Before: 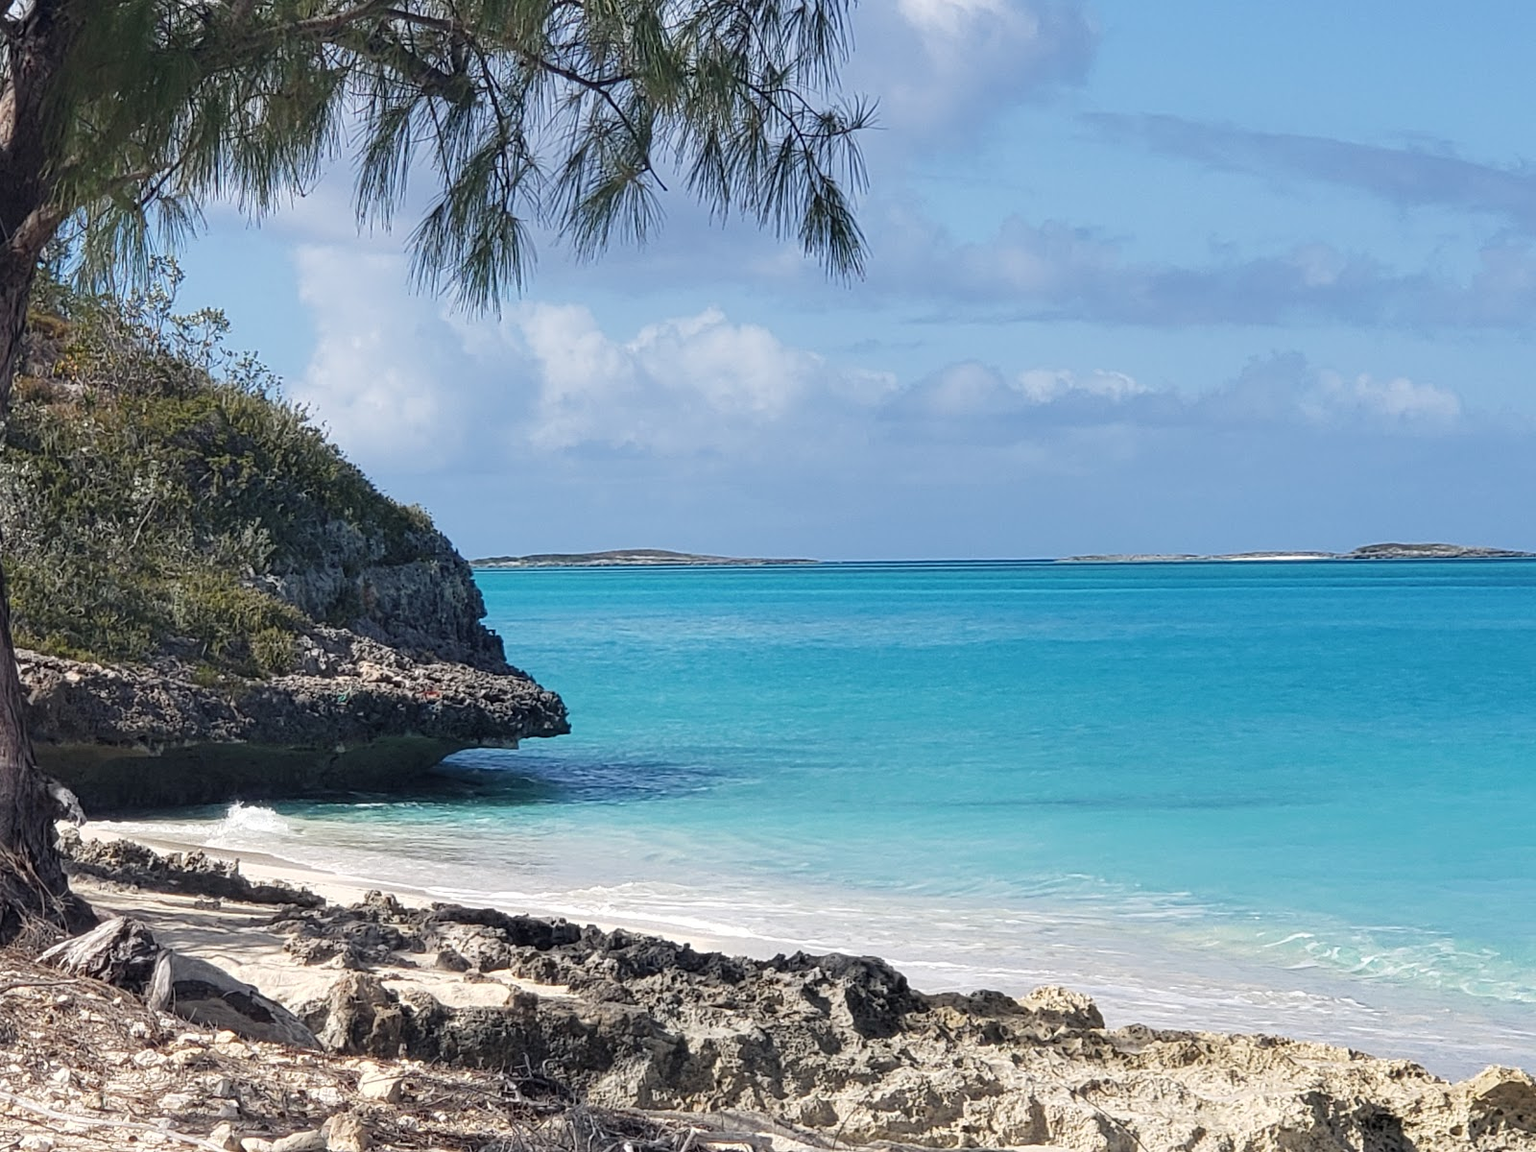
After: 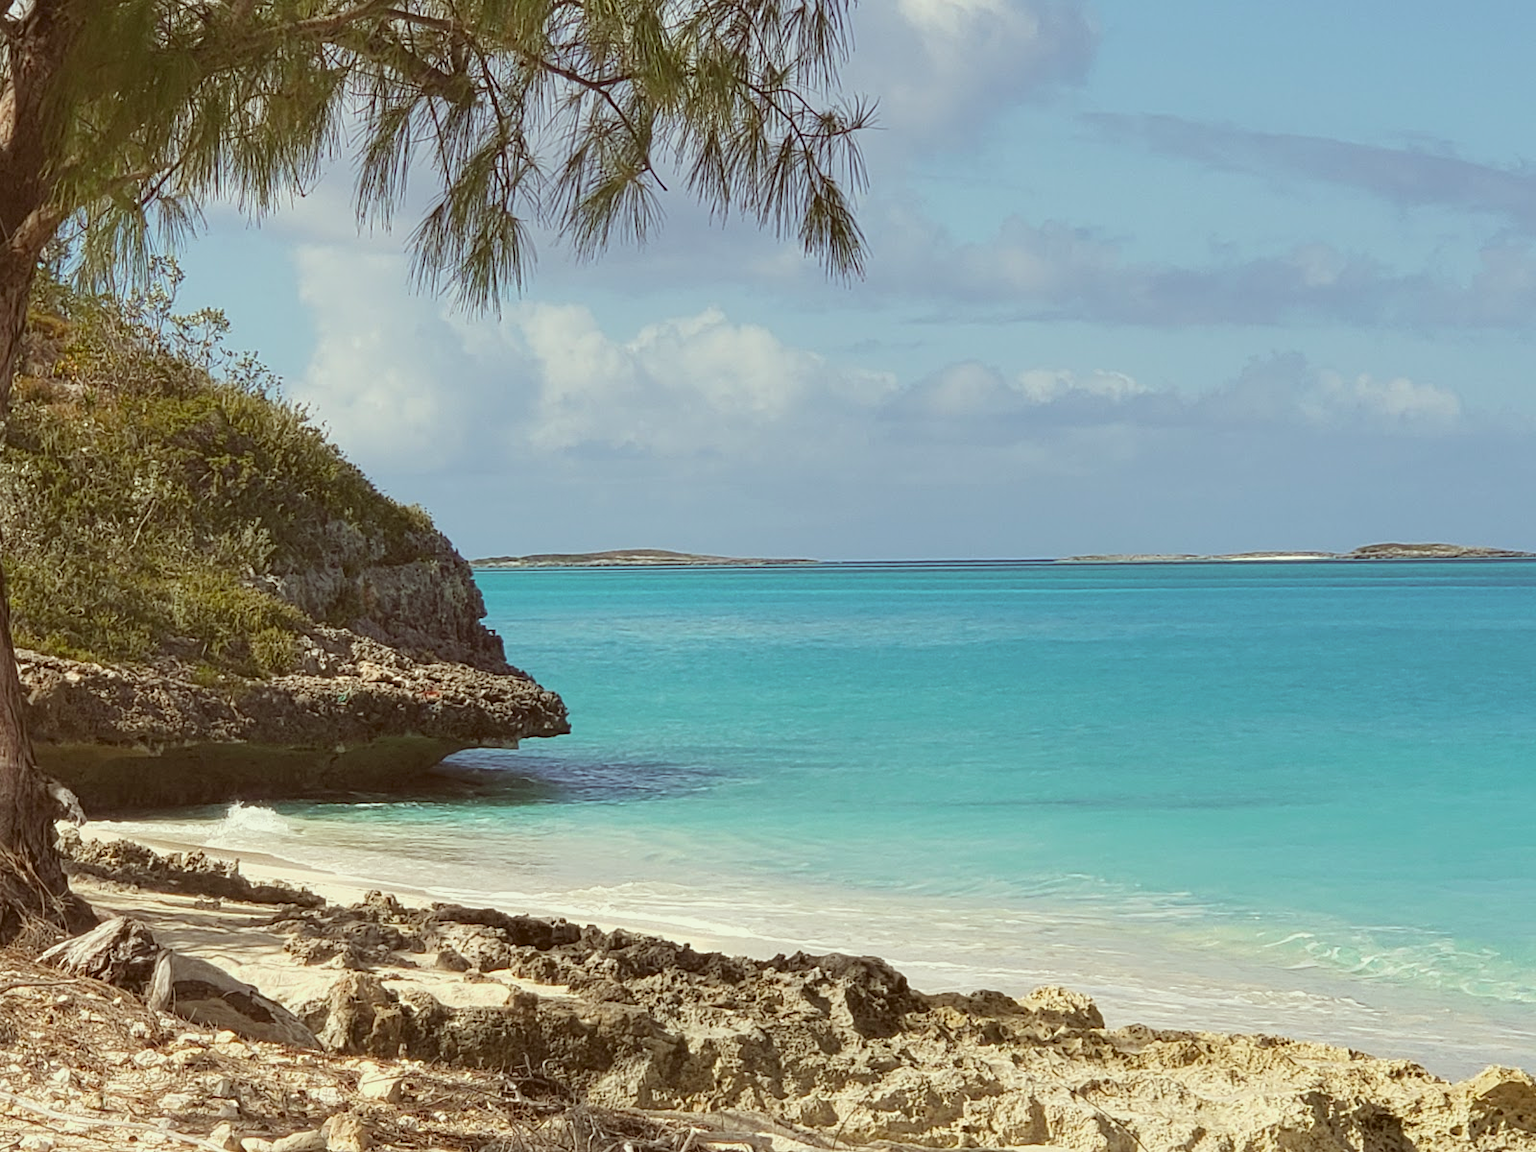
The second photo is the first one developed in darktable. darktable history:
sharpen: radius 5.325, amount 0.312, threshold 26.433
contrast brightness saturation: contrast -0.1, brightness 0.05, saturation 0.08
color correction: highlights a* -5.94, highlights b* 9.48, shadows a* 10.12, shadows b* 23.94
